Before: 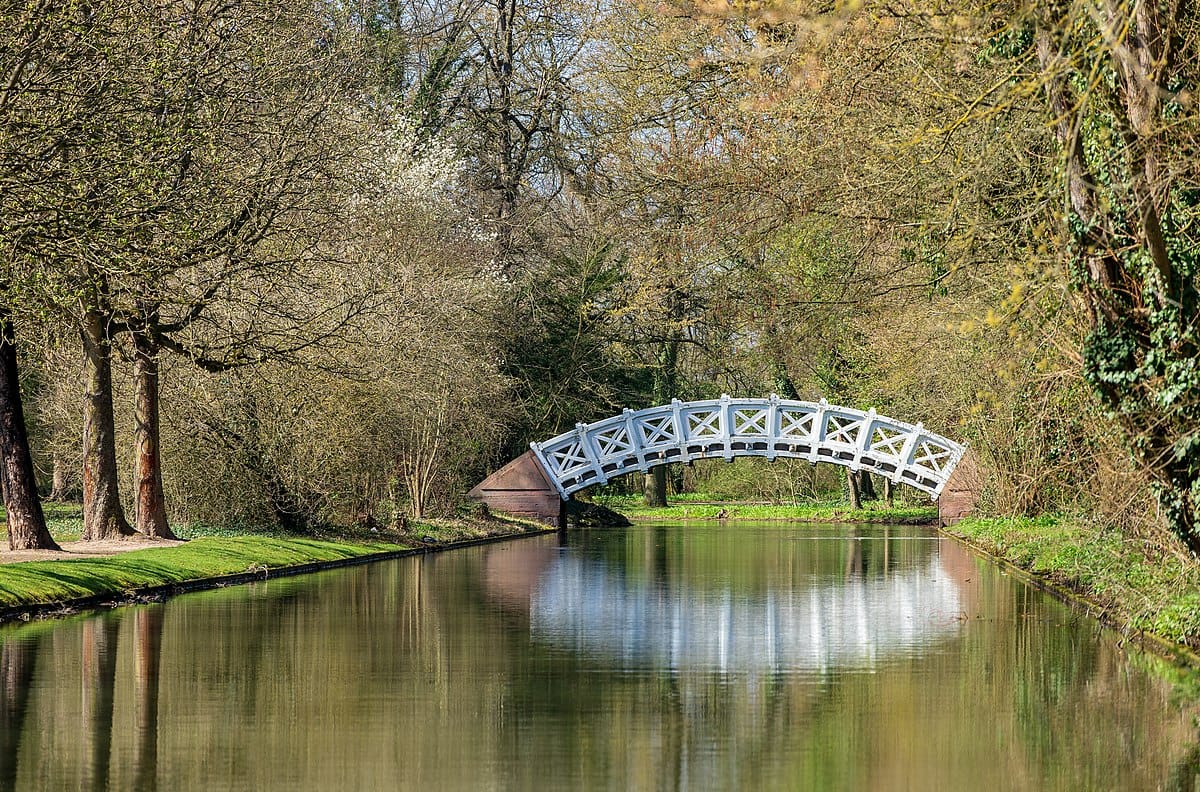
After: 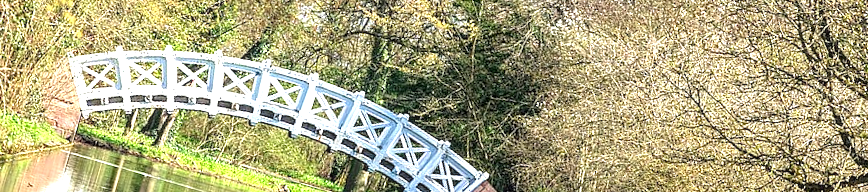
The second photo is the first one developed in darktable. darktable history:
crop and rotate: angle 16.12°, top 30.835%, bottom 35.653%
local contrast: on, module defaults
exposure: black level correction 0, exposure 1.173 EV, compensate exposure bias true, compensate highlight preservation false
